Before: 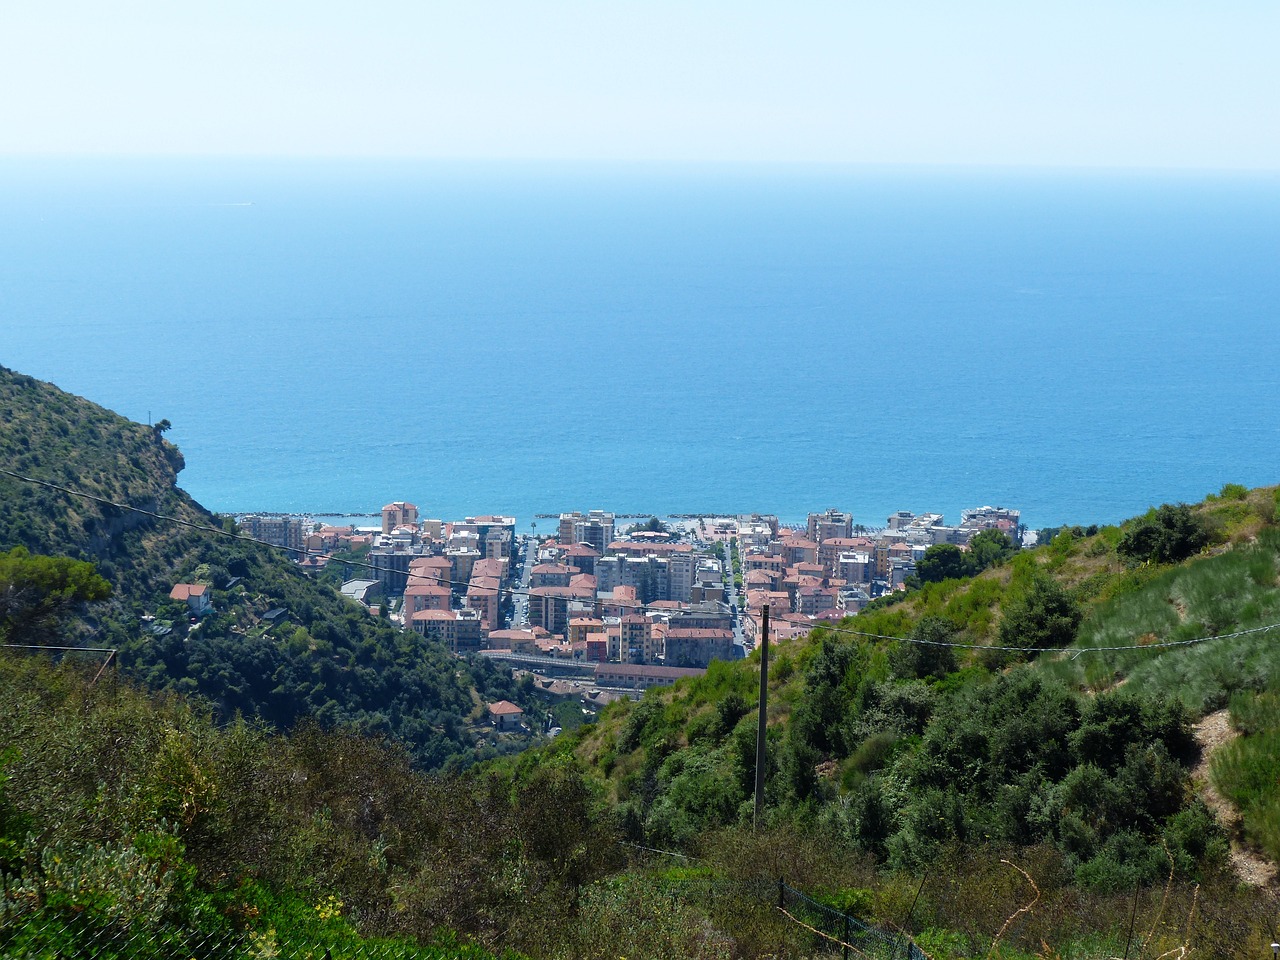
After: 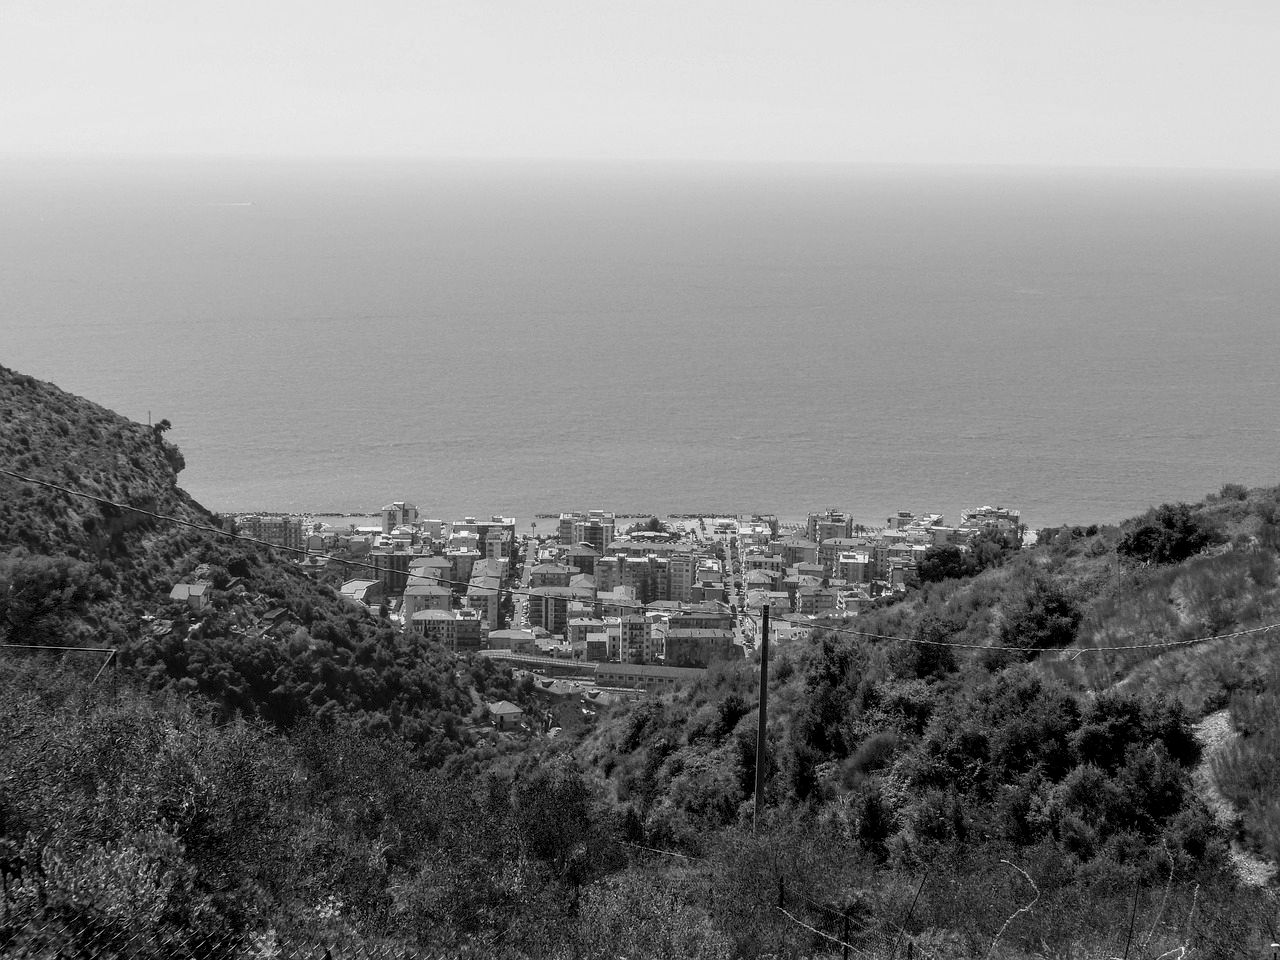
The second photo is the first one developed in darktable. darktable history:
local contrast: detail 130%
monochrome: a -74.22, b 78.2
